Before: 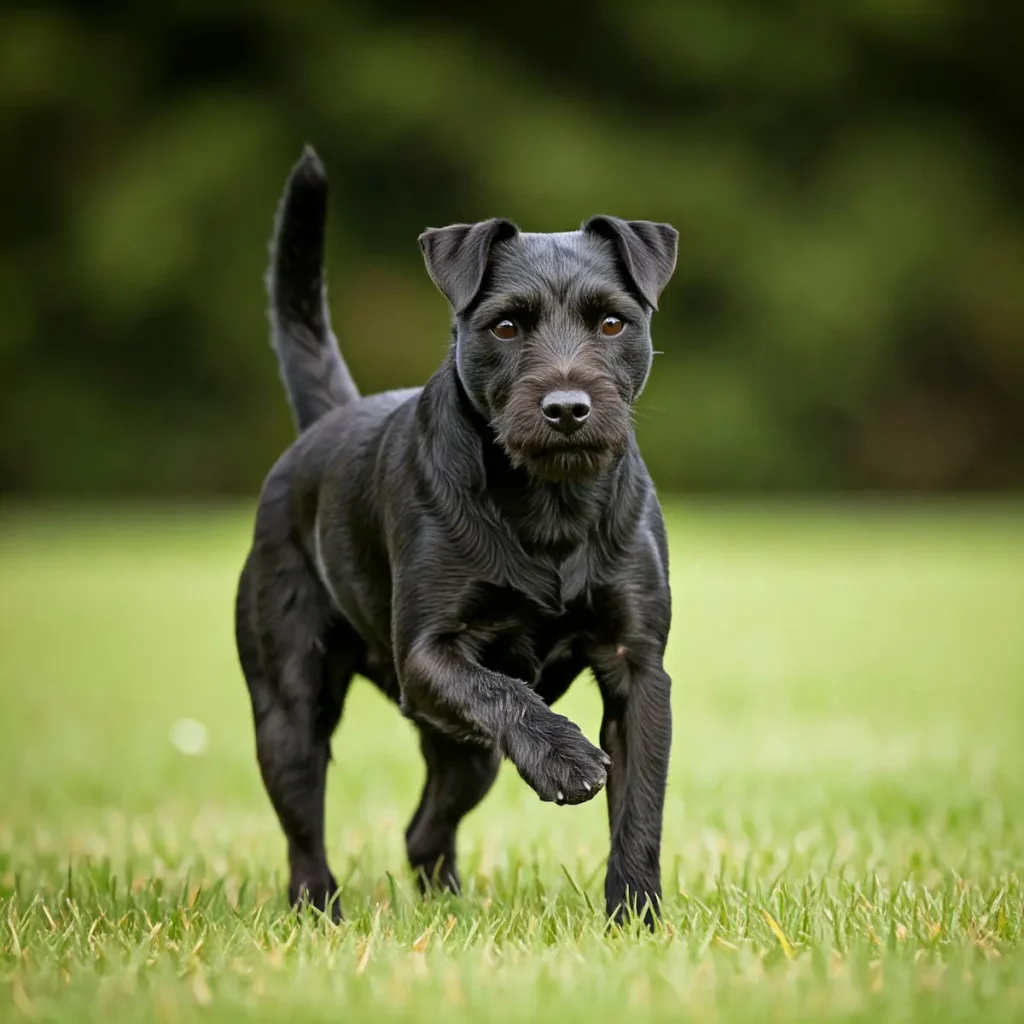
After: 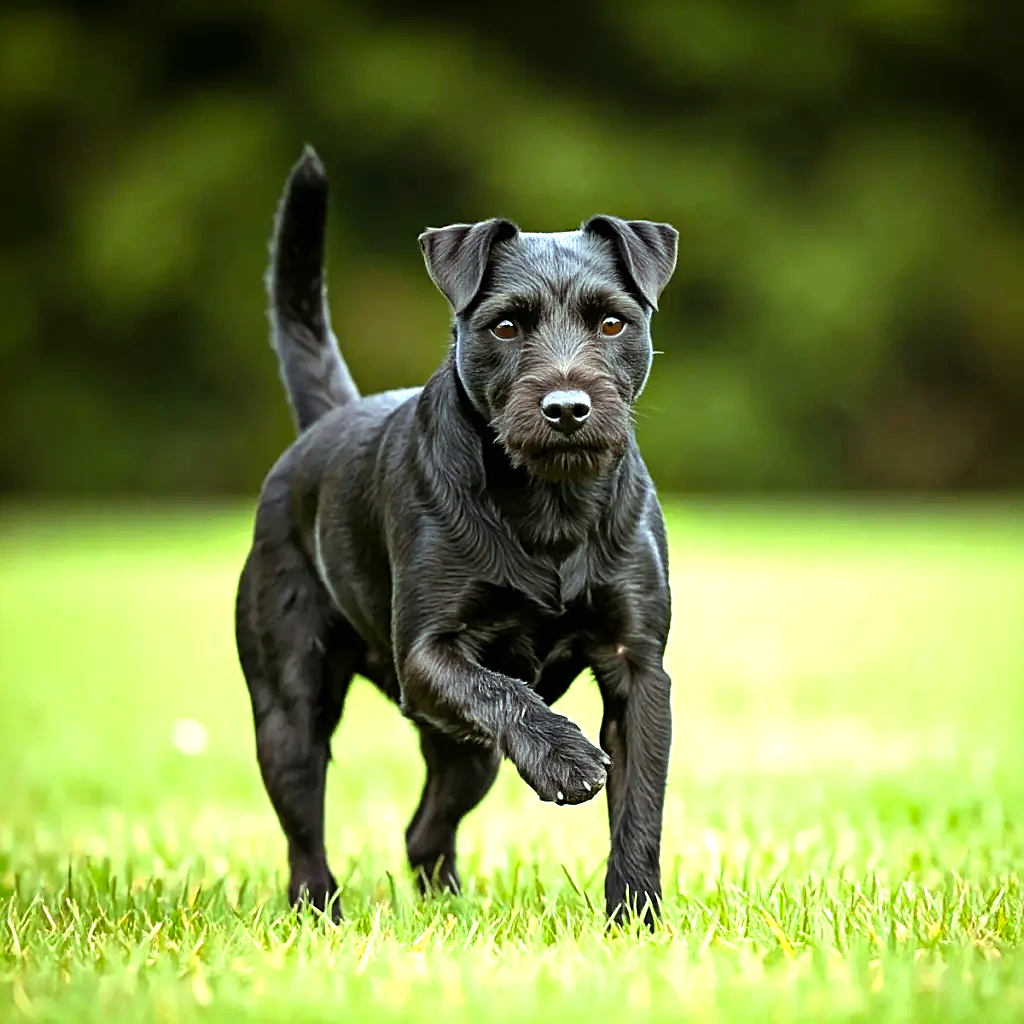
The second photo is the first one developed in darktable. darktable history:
exposure: black level correction 0, exposure 0.5 EV, compensate exposure bias true, compensate highlight preservation false
color balance rgb: highlights gain › luminance 19.71%, highlights gain › chroma 2.74%, highlights gain › hue 175.24°, perceptual saturation grading › global saturation -0.408%, global vibrance 30.557%, contrast 9.831%
sharpen: on, module defaults
